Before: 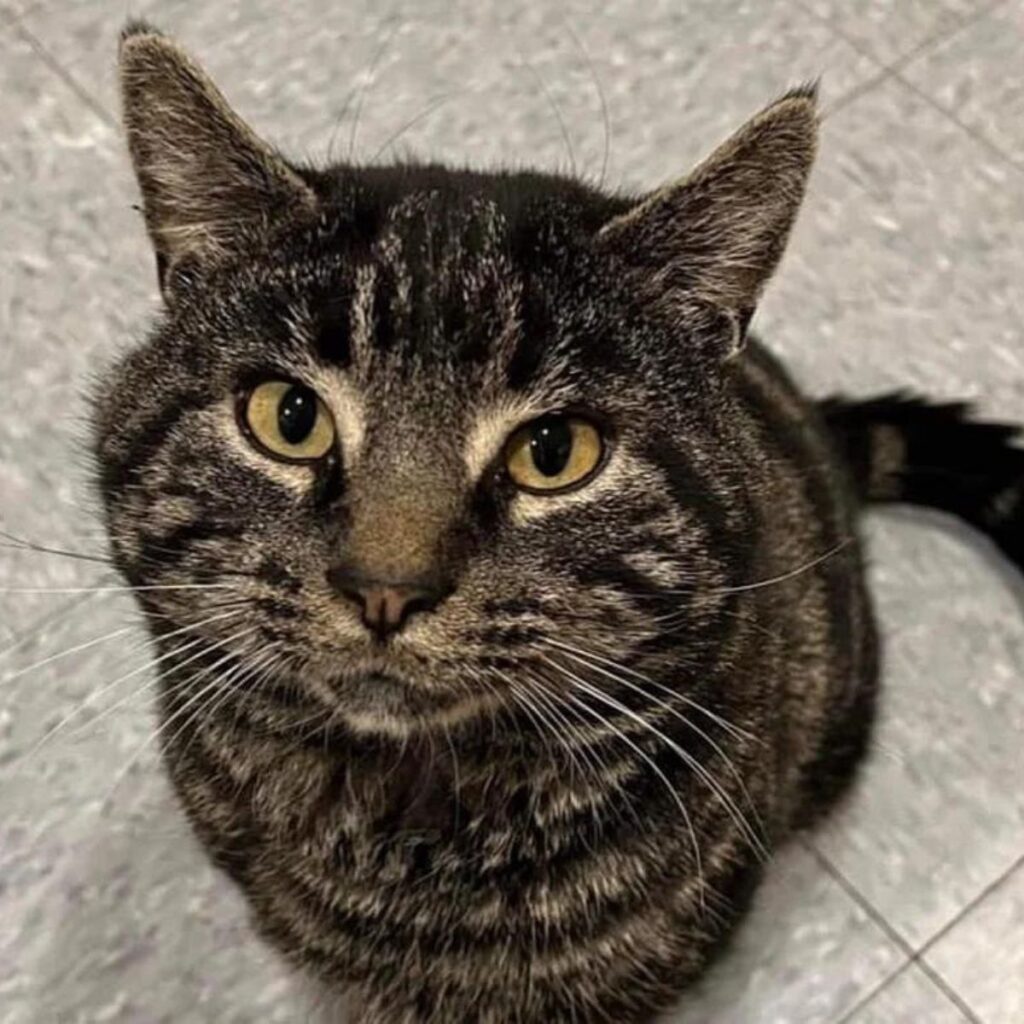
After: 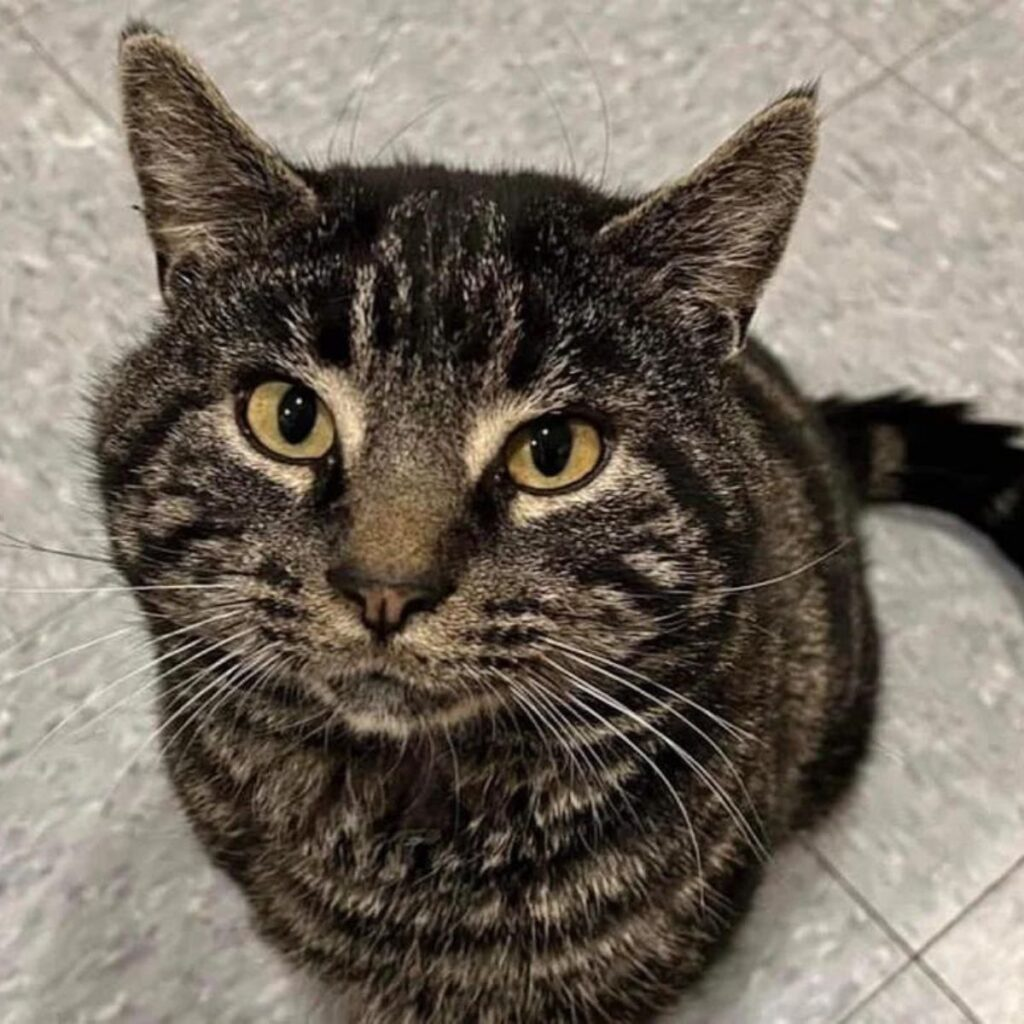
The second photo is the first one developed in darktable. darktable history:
shadows and highlights: shadows 31.38, highlights 0.083, soften with gaussian
